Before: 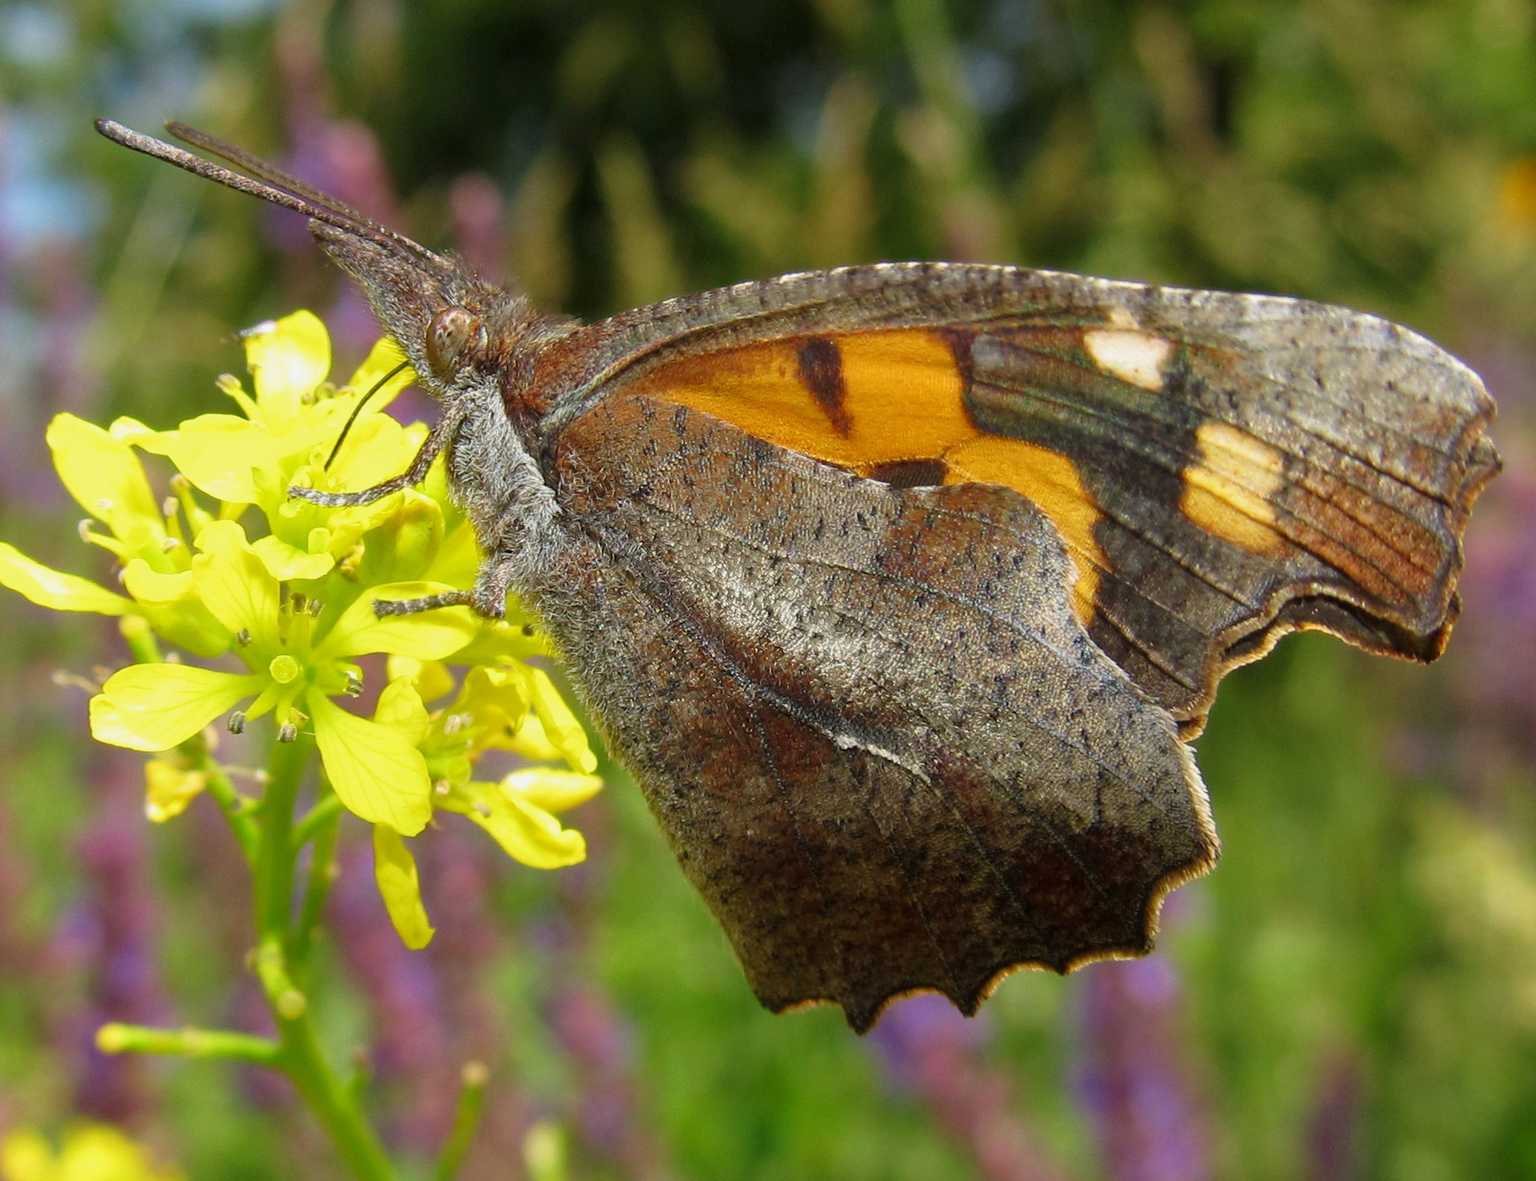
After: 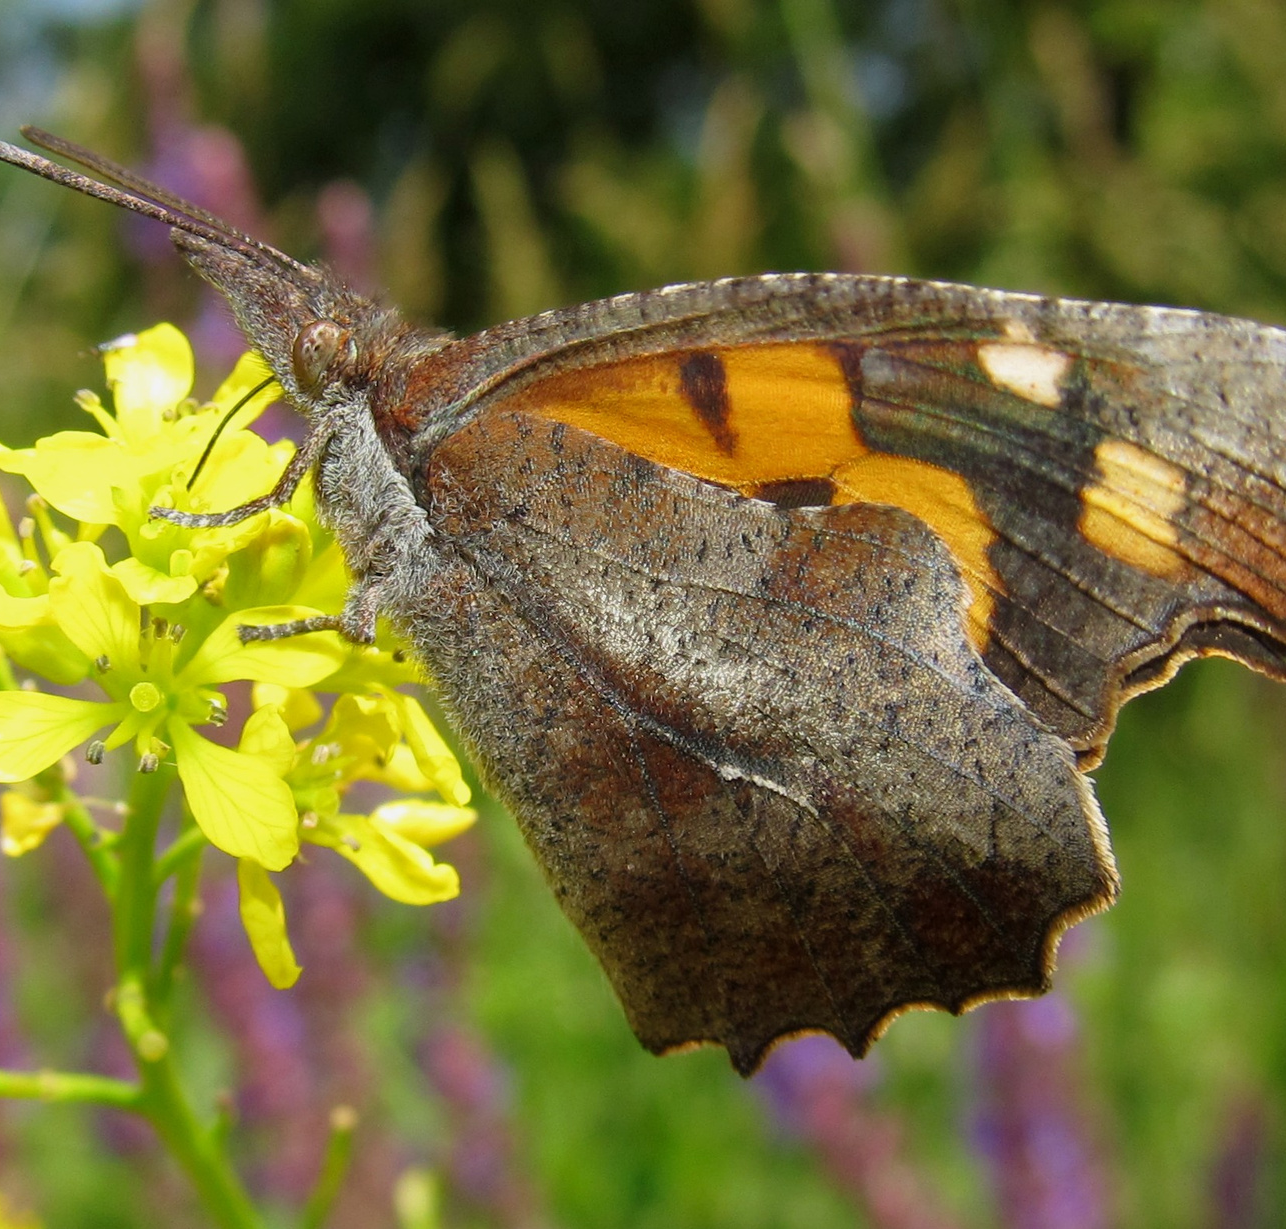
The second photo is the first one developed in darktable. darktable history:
crop and rotate: left 9.494%, right 10.109%
